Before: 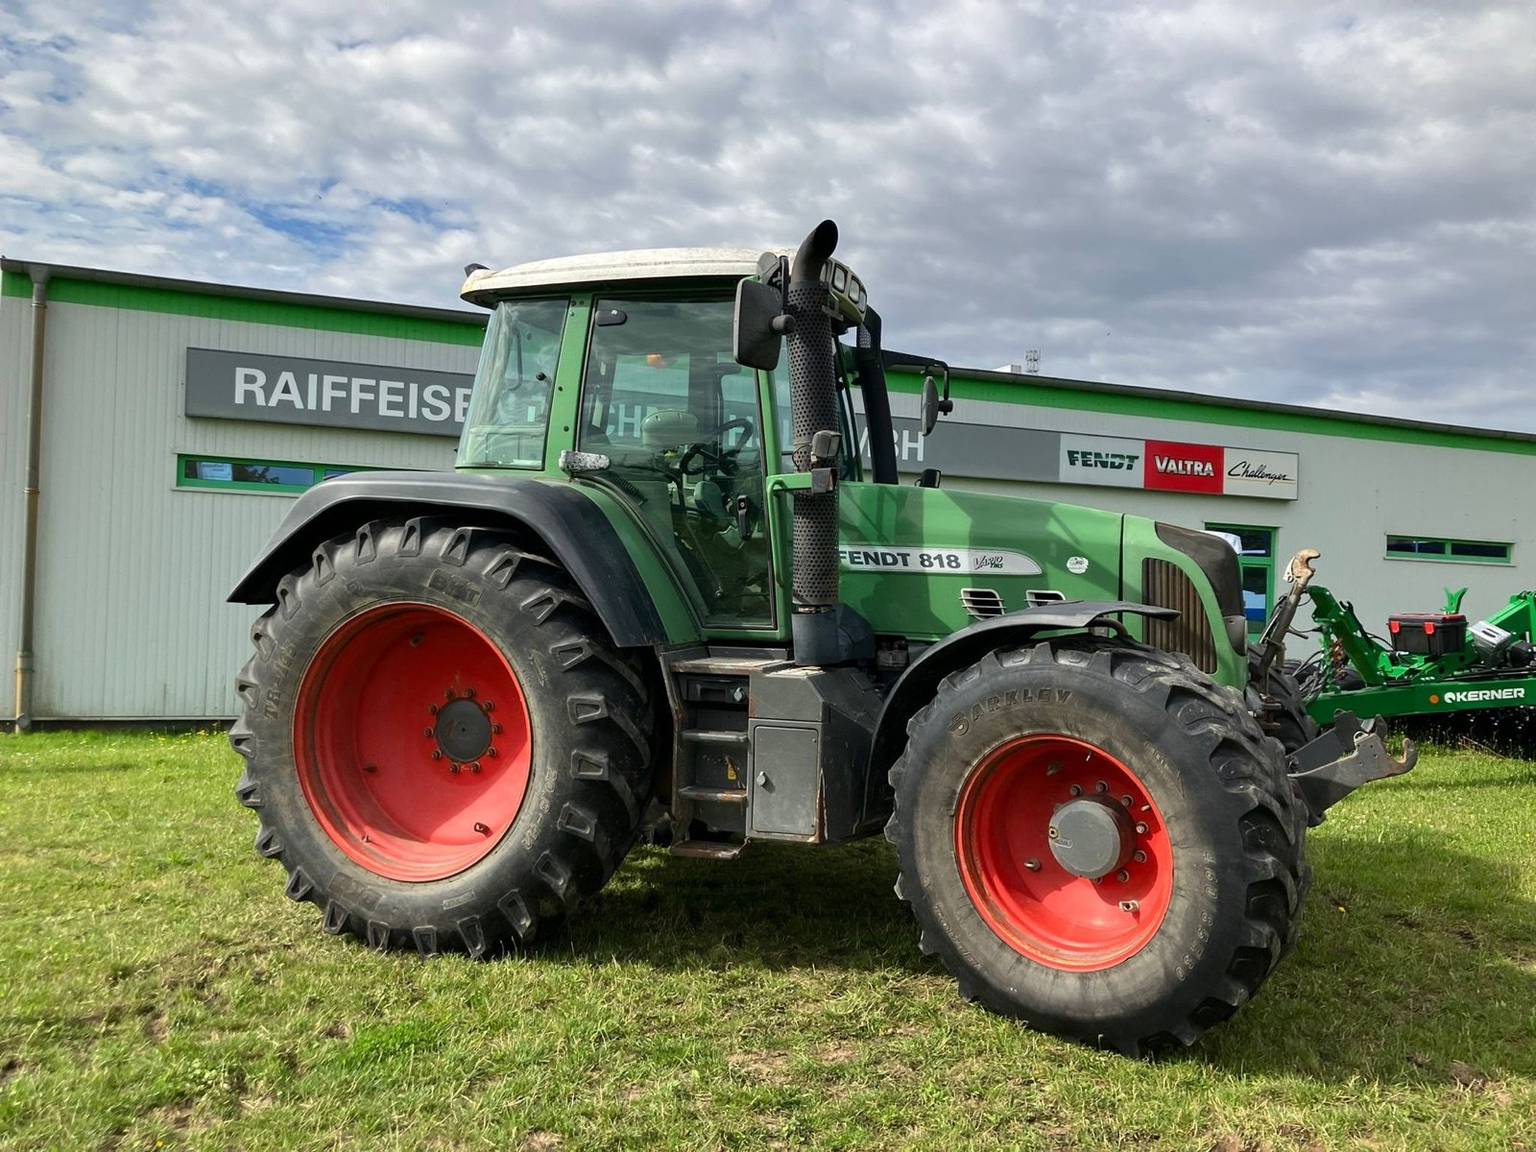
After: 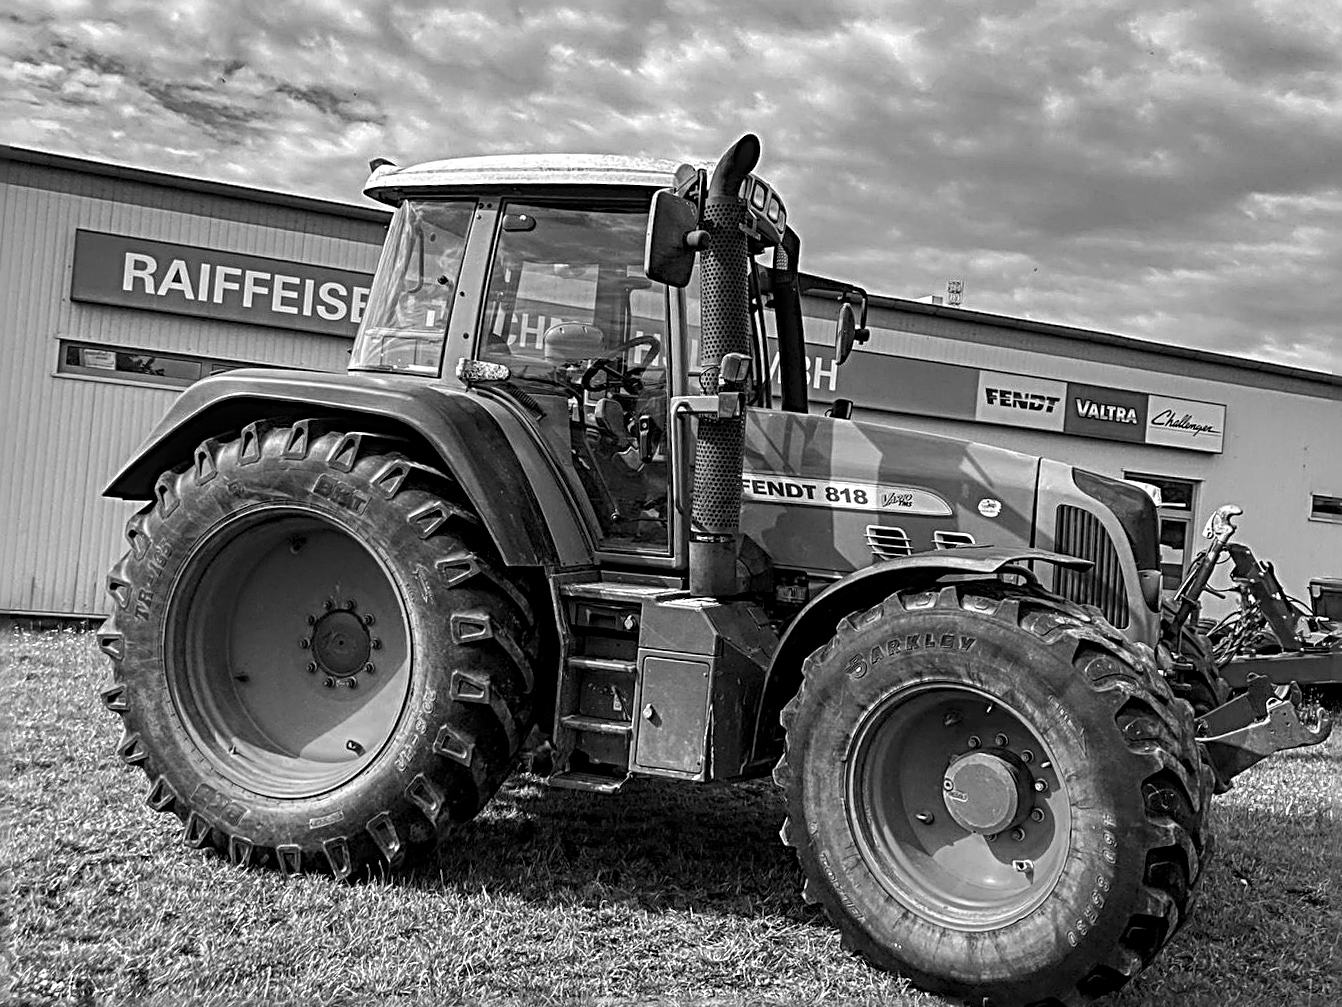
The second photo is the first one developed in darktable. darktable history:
local contrast: highlights 61%, detail 143%, midtone range 0.428
color calibration: x 0.37, y 0.382, temperature 4313.32 K
color contrast: green-magenta contrast 0.8, blue-yellow contrast 1.1, unbound 0
crop and rotate: angle -3.27°, left 5.211%, top 5.211%, right 4.607%, bottom 4.607%
shadows and highlights: shadows 5, soften with gaussian
sharpen: radius 3.69, amount 0.928
monochrome: on, module defaults
